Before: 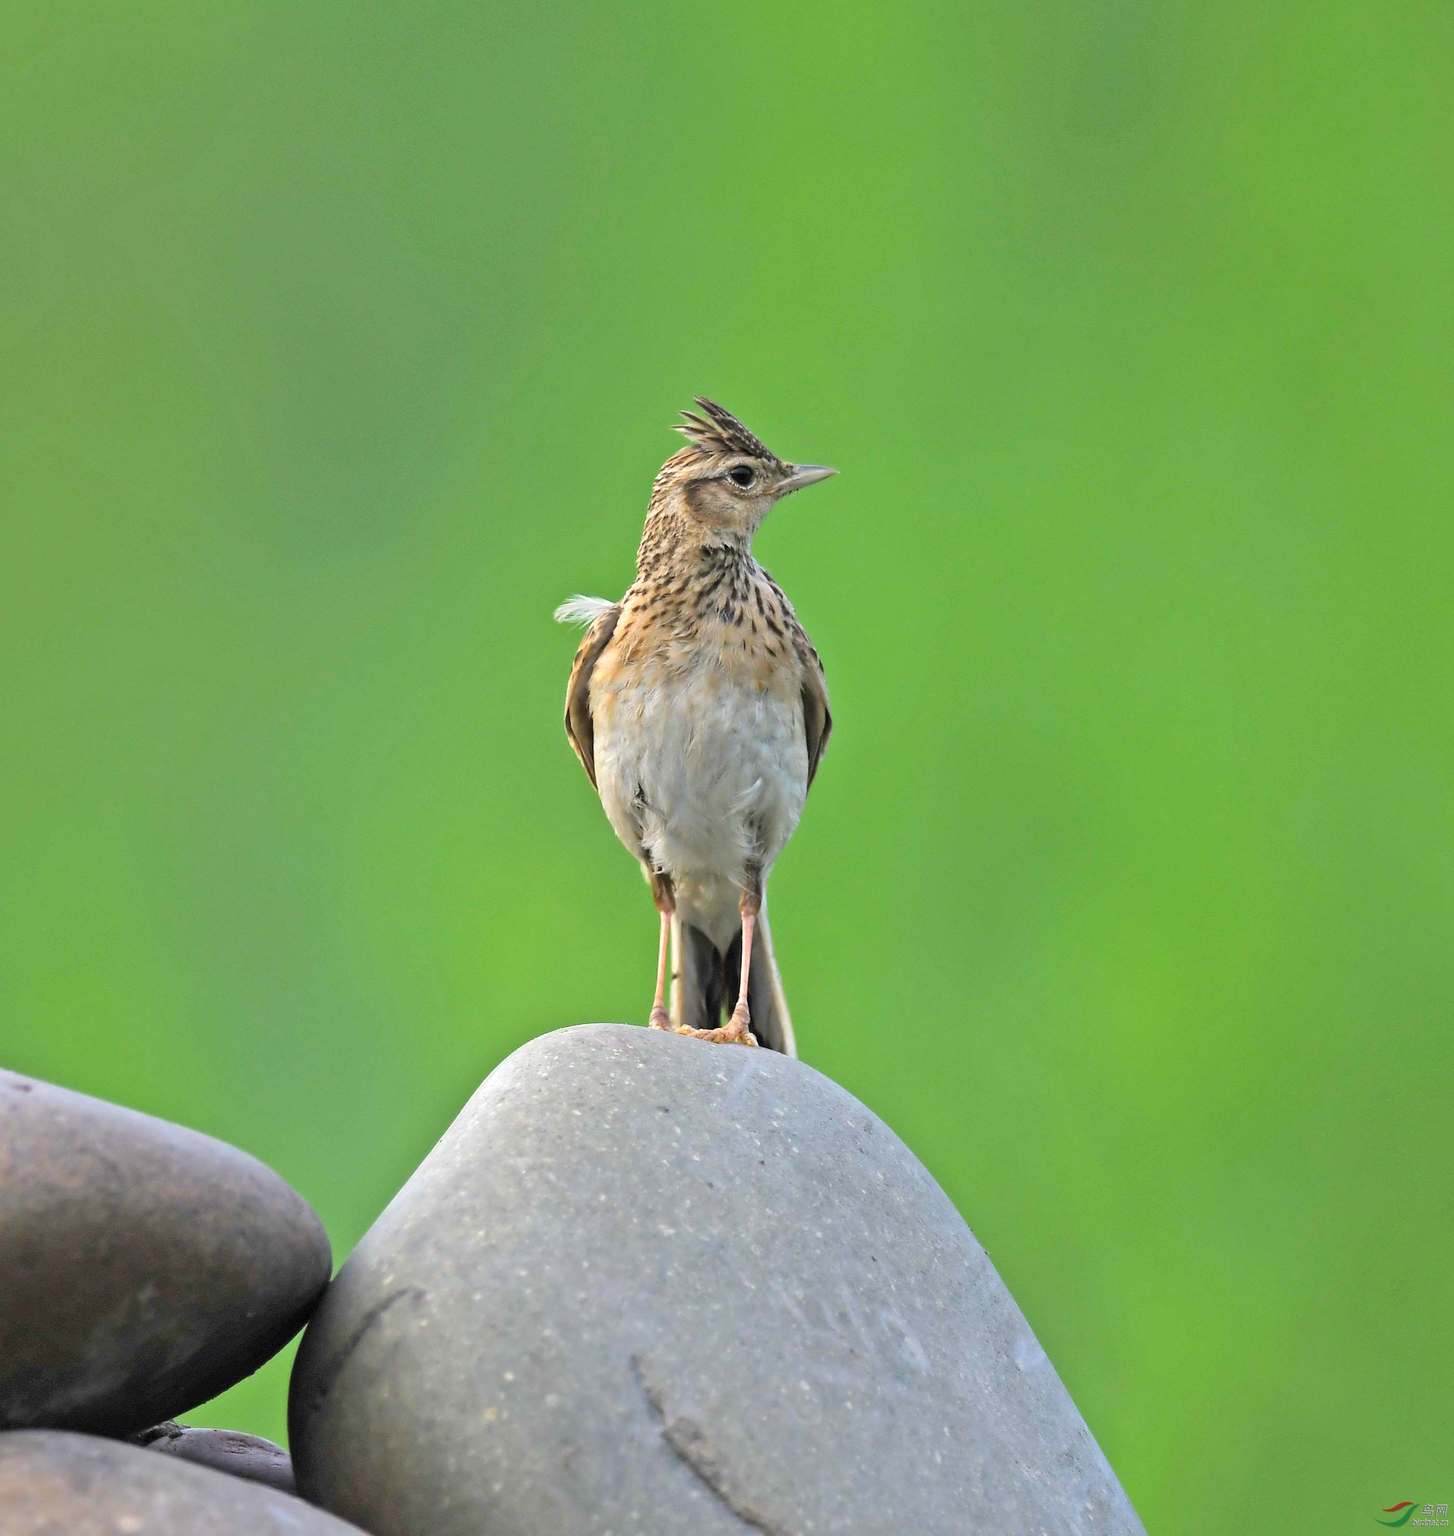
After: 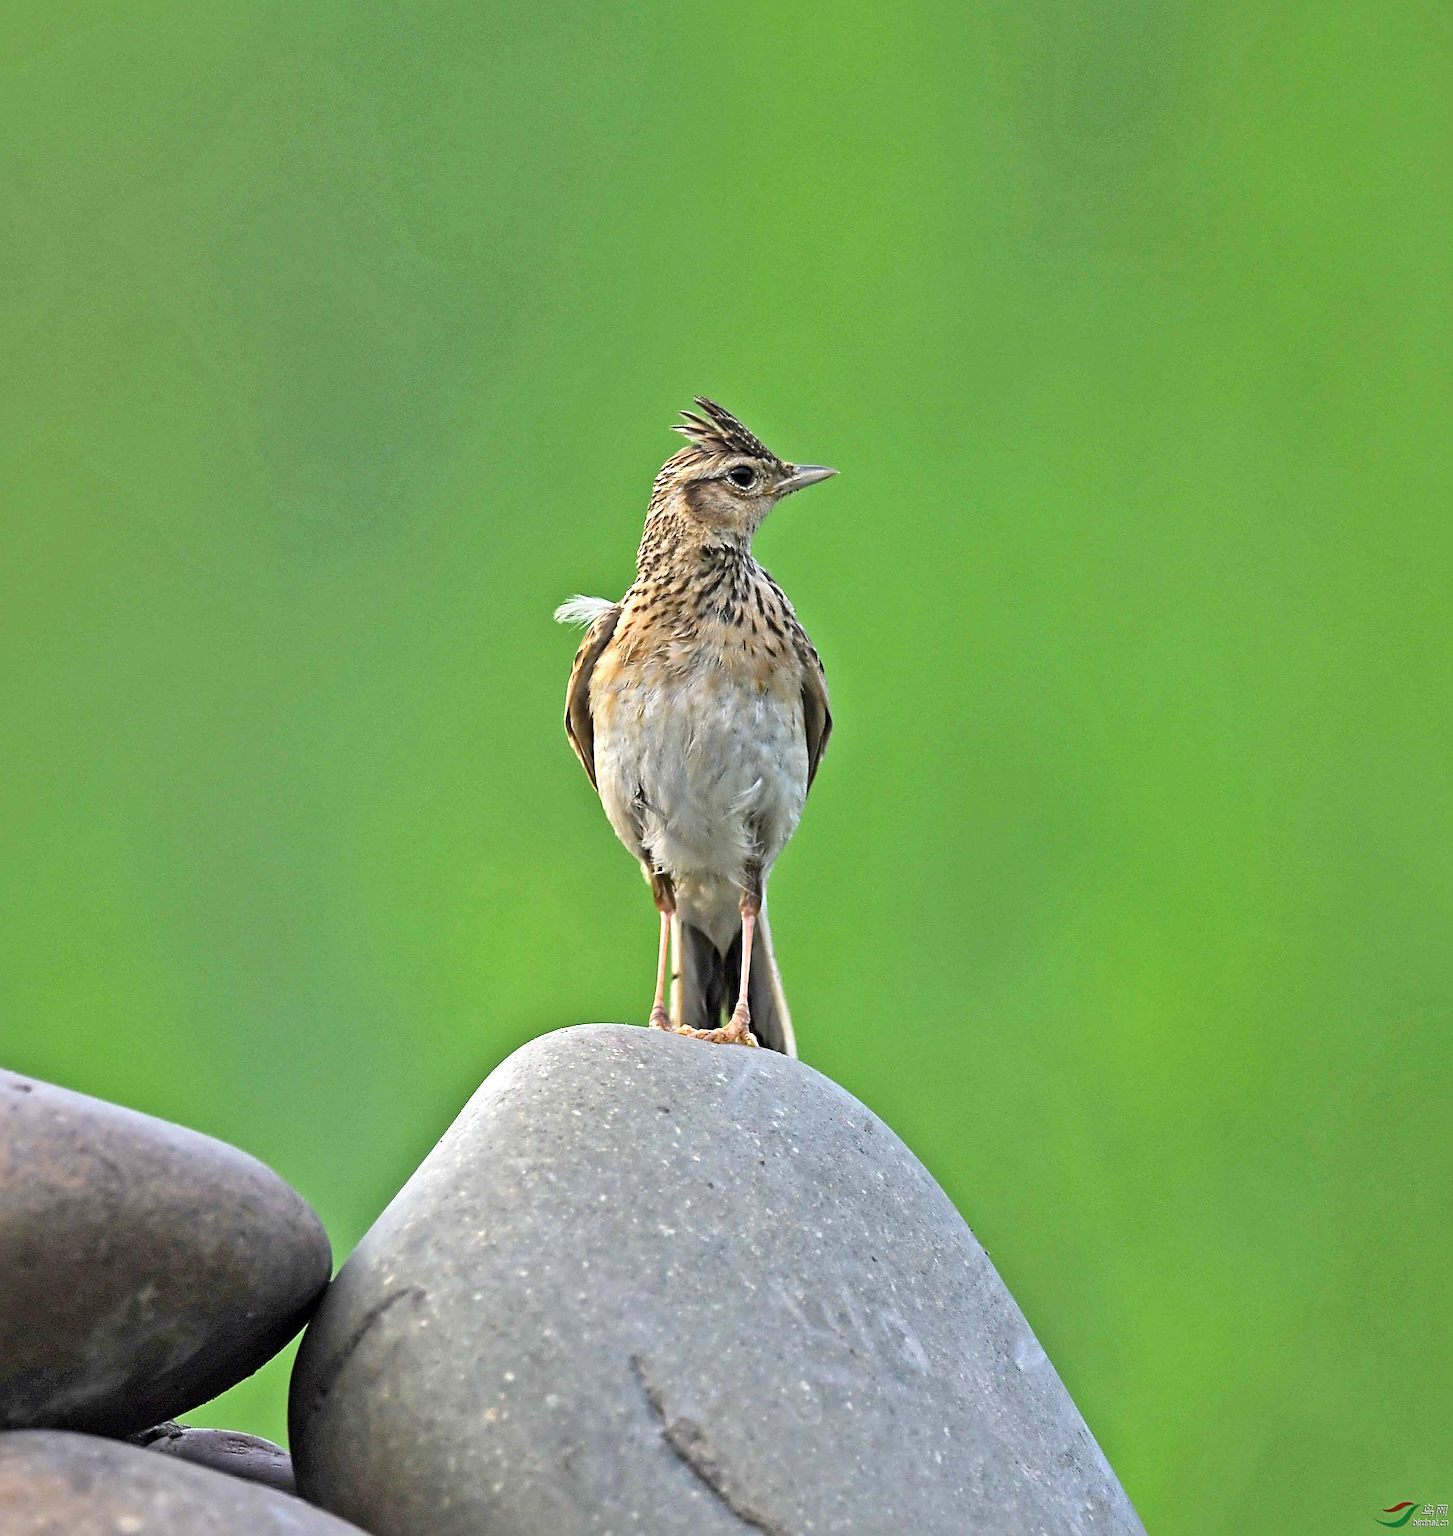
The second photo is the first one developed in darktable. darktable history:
local contrast: mode bilateral grid, contrast 20, coarseness 50, detail 150%, midtone range 0.2
sharpen: radius 4
